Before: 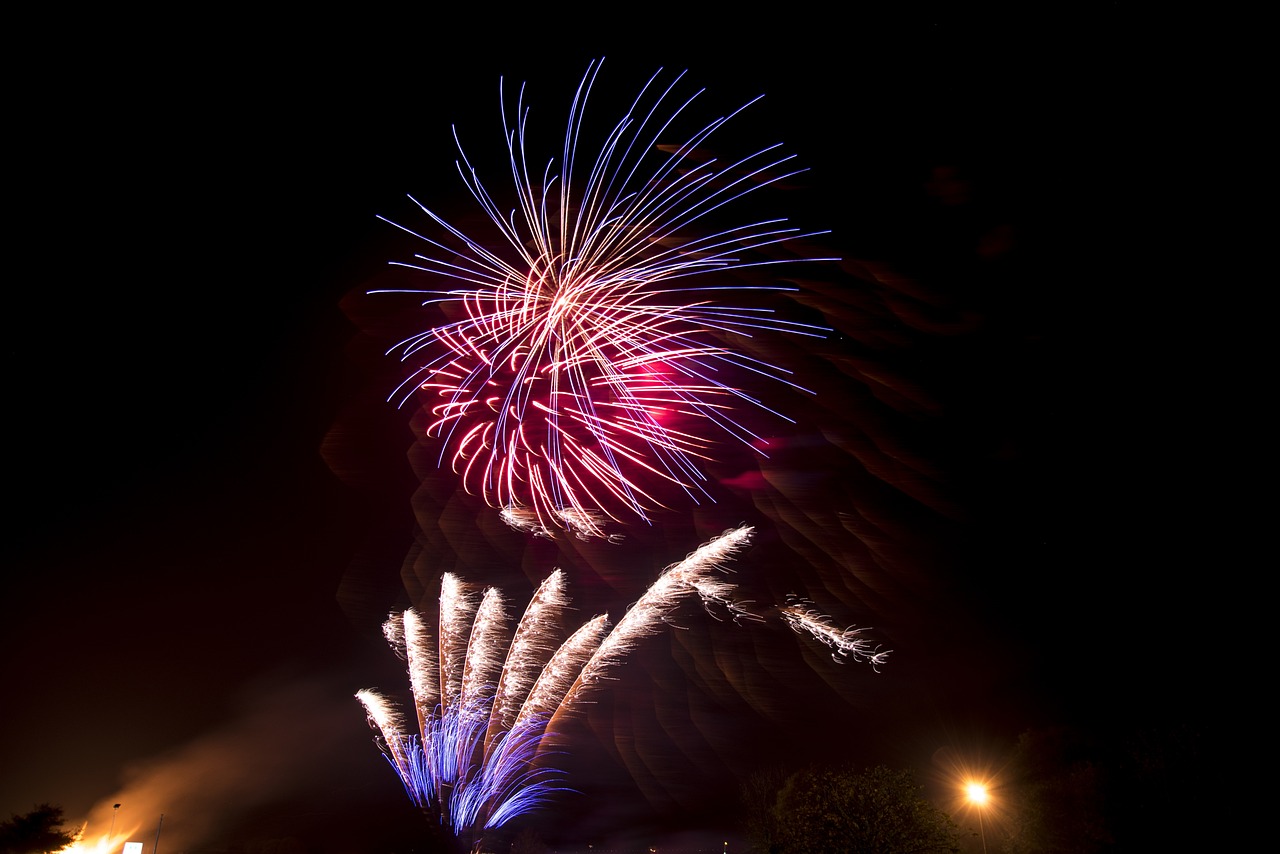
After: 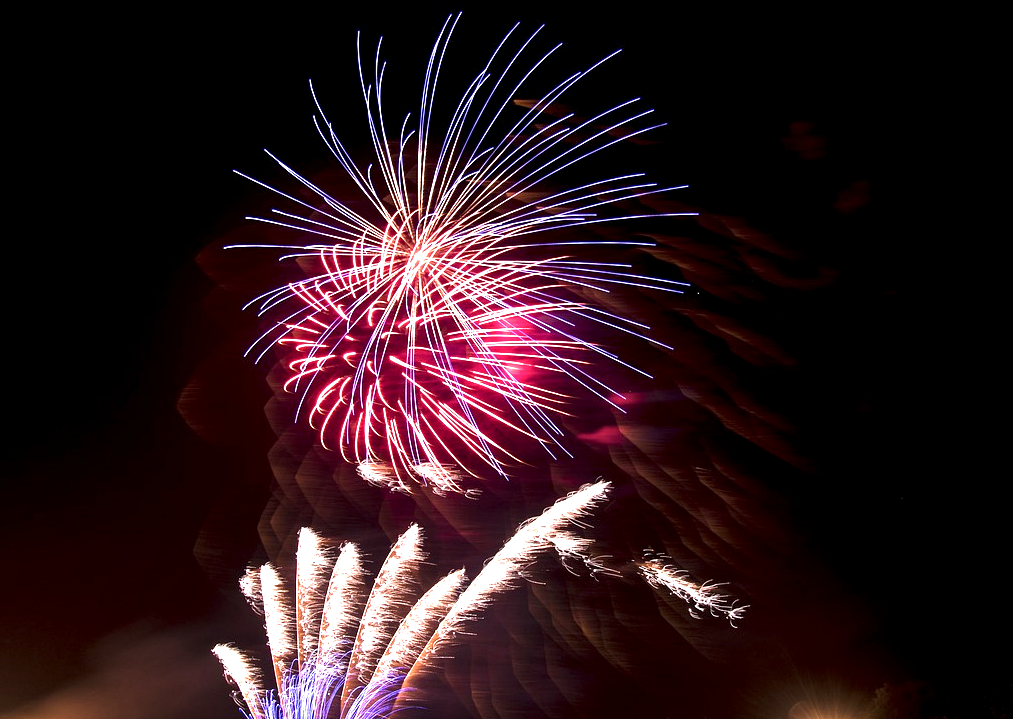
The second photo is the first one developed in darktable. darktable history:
exposure: exposure 1 EV, compensate highlight preservation false
local contrast: highlights 123%, shadows 126%, detail 140%, midtone range 0.254
crop: left 11.225%, top 5.381%, right 9.565%, bottom 10.314%
